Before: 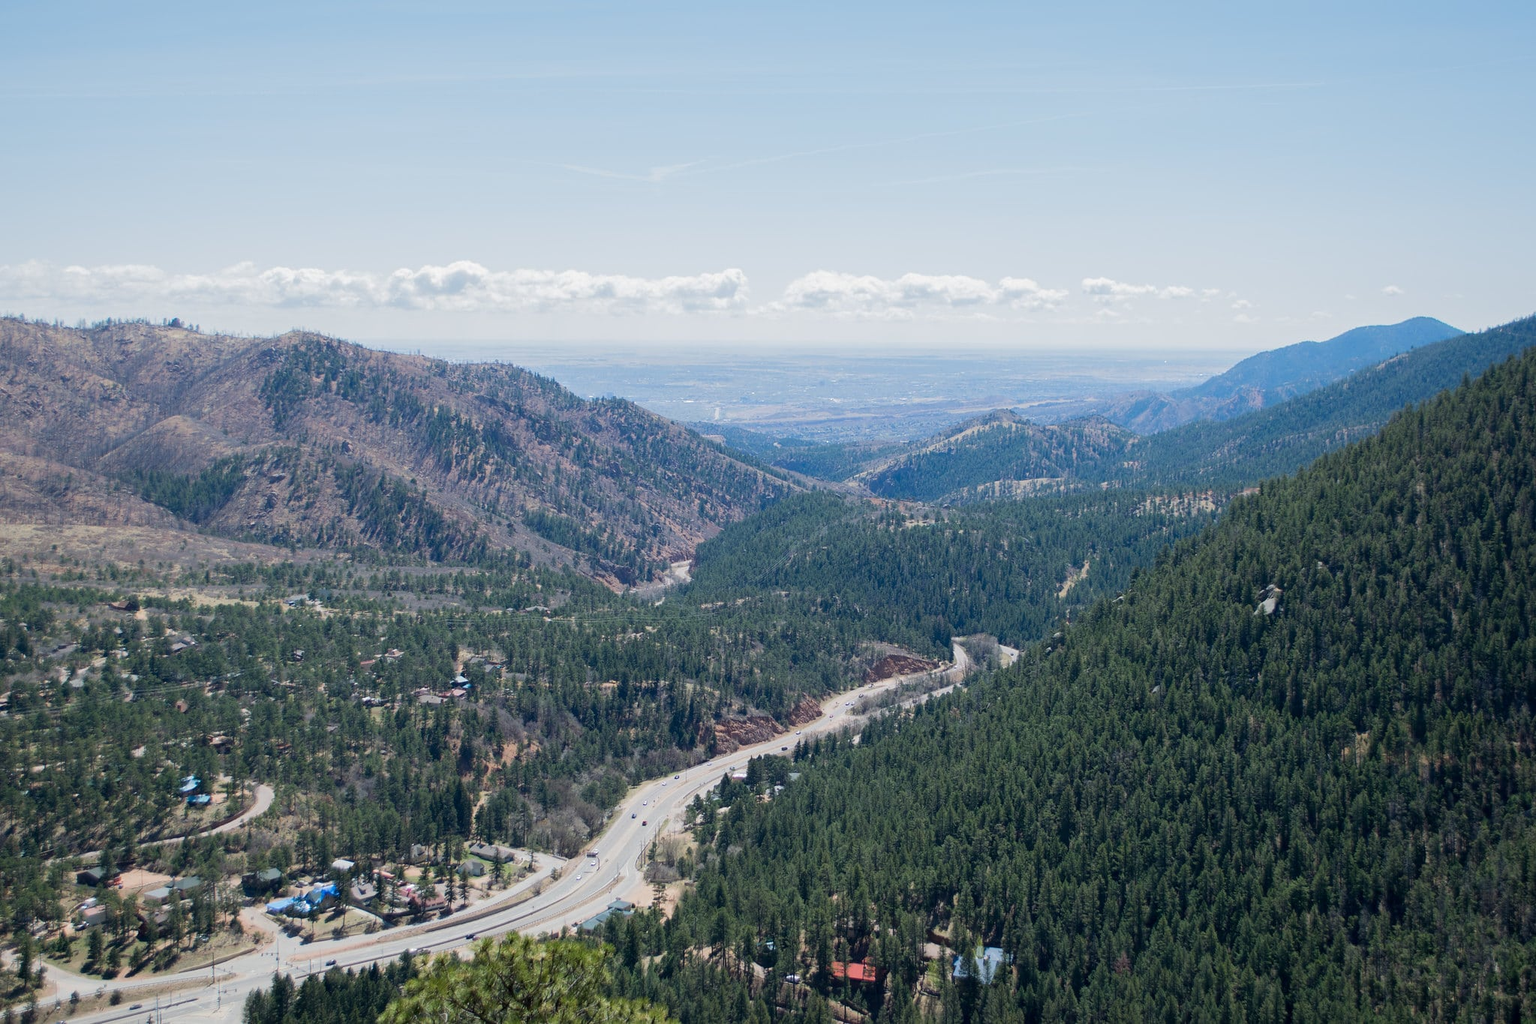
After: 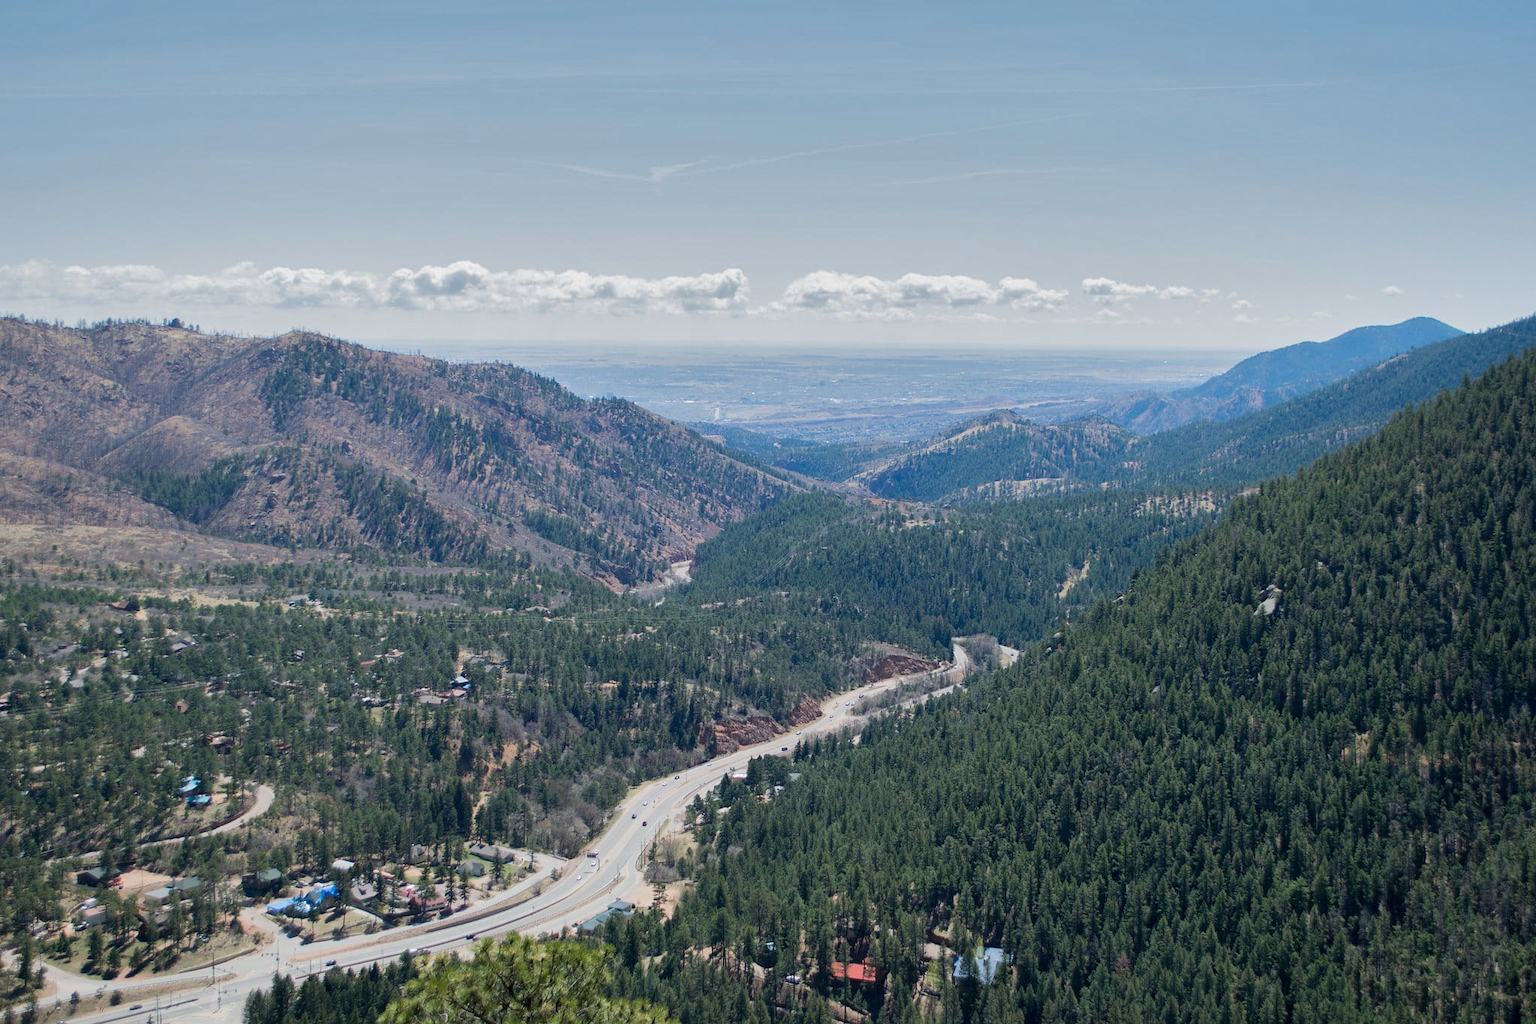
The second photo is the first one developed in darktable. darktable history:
shadows and highlights: radius 106.91, shadows 24, highlights -59.45, low approximation 0.01, soften with gaussian
